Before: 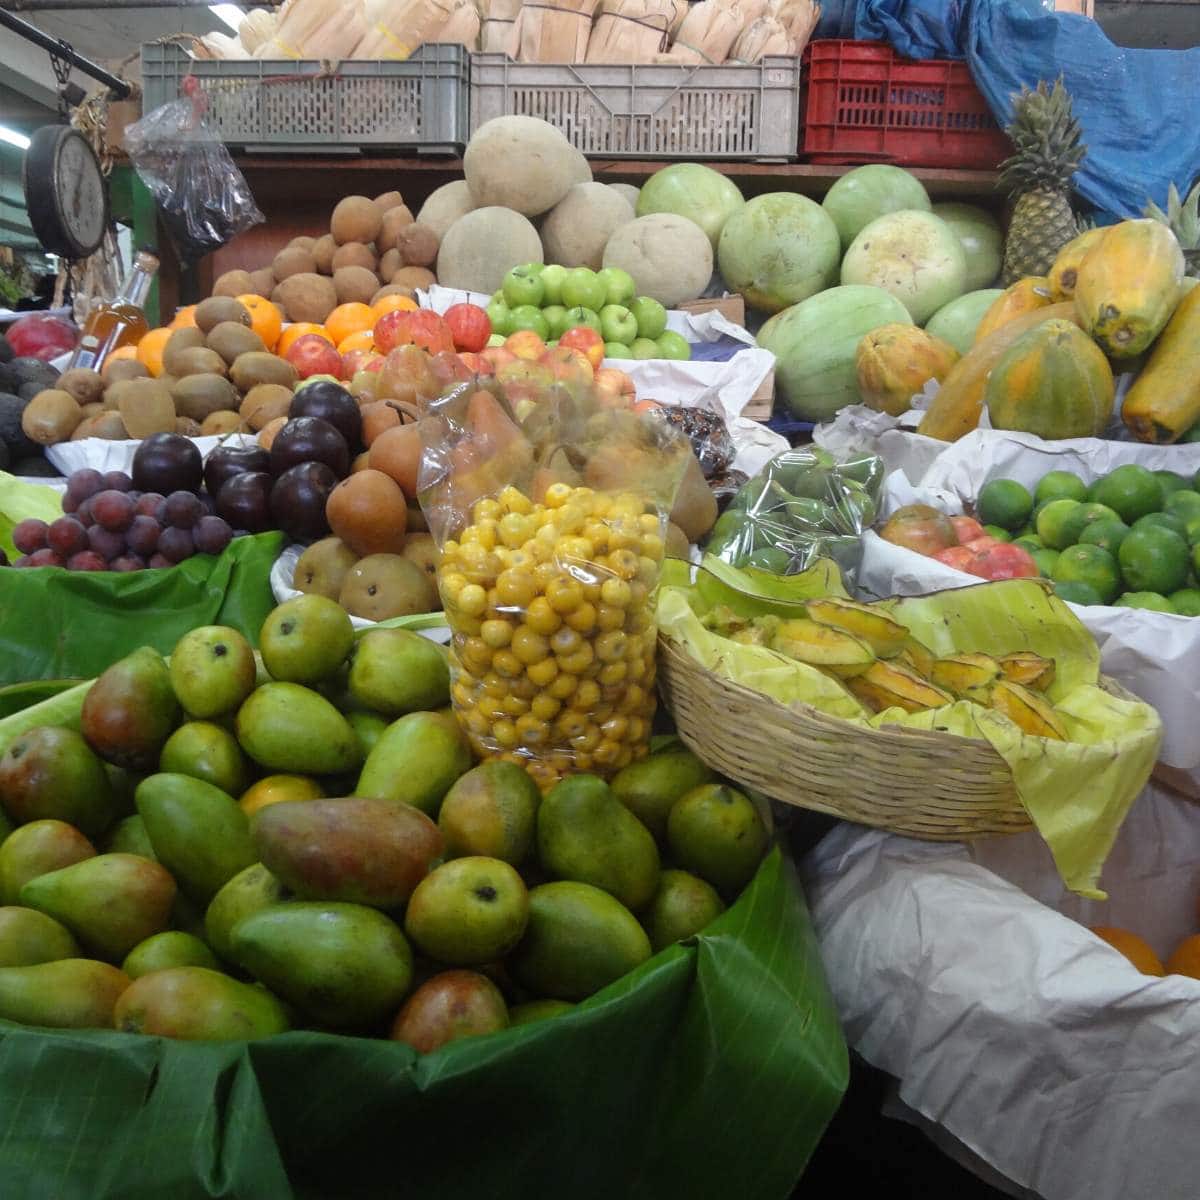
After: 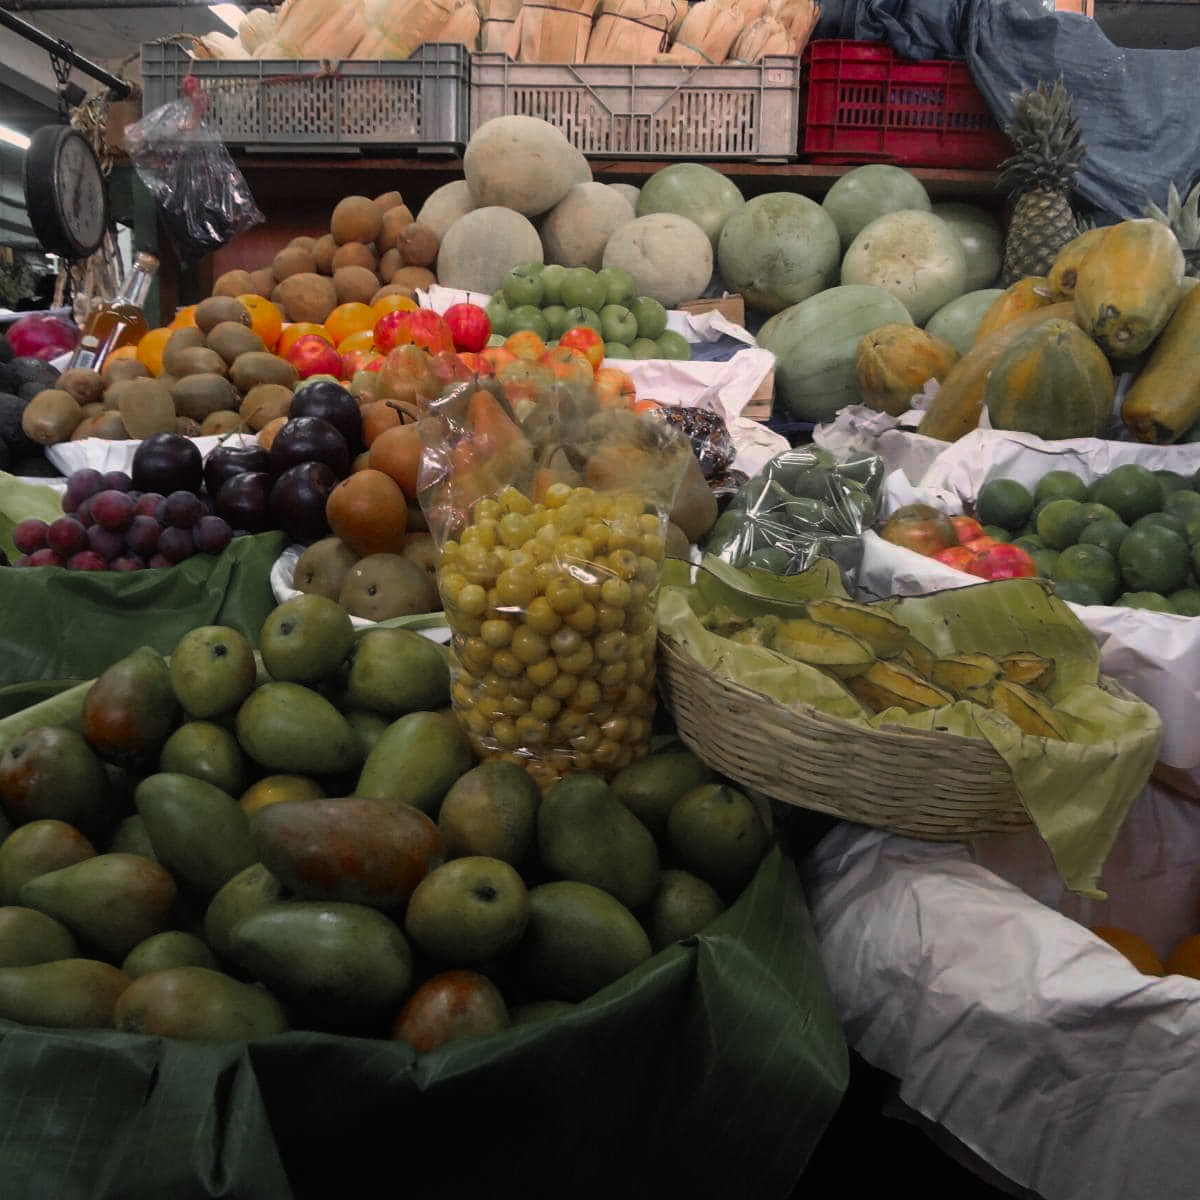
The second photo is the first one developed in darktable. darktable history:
color zones: curves: ch0 [(0, 0.48) (0.209, 0.398) (0.305, 0.332) (0.429, 0.493) (0.571, 0.5) (0.714, 0.5) (0.857, 0.5) (1, 0.48)]; ch1 [(0, 0.736) (0.143, 0.625) (0.225, 0.371) (0.429, 0.256) (0.571, 0.241) (0.714, 0.213) (0.857, 0.48) (1, 0.736)]; ch2 [(0, 0.448) (0.143, 0.498) (0.286, 0.5) (0.429, 0.5) (0.571, 0.5) (0.714, 0.5) (0.857, 0.5) (1, 0.448)], mix 19.77%
filmic rgb: black relative exposure -15.13 EV, white relative exposure 3 EV, target black luminance 0%, hardness 9.22, latitude 98.69%, contrast 0.915, shadows ↔ highlights balance 0.631%, add noise in highlights 0, preserve chrominance luminance Y, color science v3 (2019), use custom middle-gray values true, contrast in highlights soft
color balance rgb: highlights gain › chroma 3.199%, highlights gain › hue 54.89°, global offset › luminance 0.486%, global offset › hue 60.83°, perceptual saturation grading › global saturation 0.437%, perceptual brilliance grading › highlights 3.712%, perceptual brilliance grading › mid-tones -17.338%, perceptual brilliance grading › shadows -41.015%, global vibrance 25.095%, contrast 9.468%
